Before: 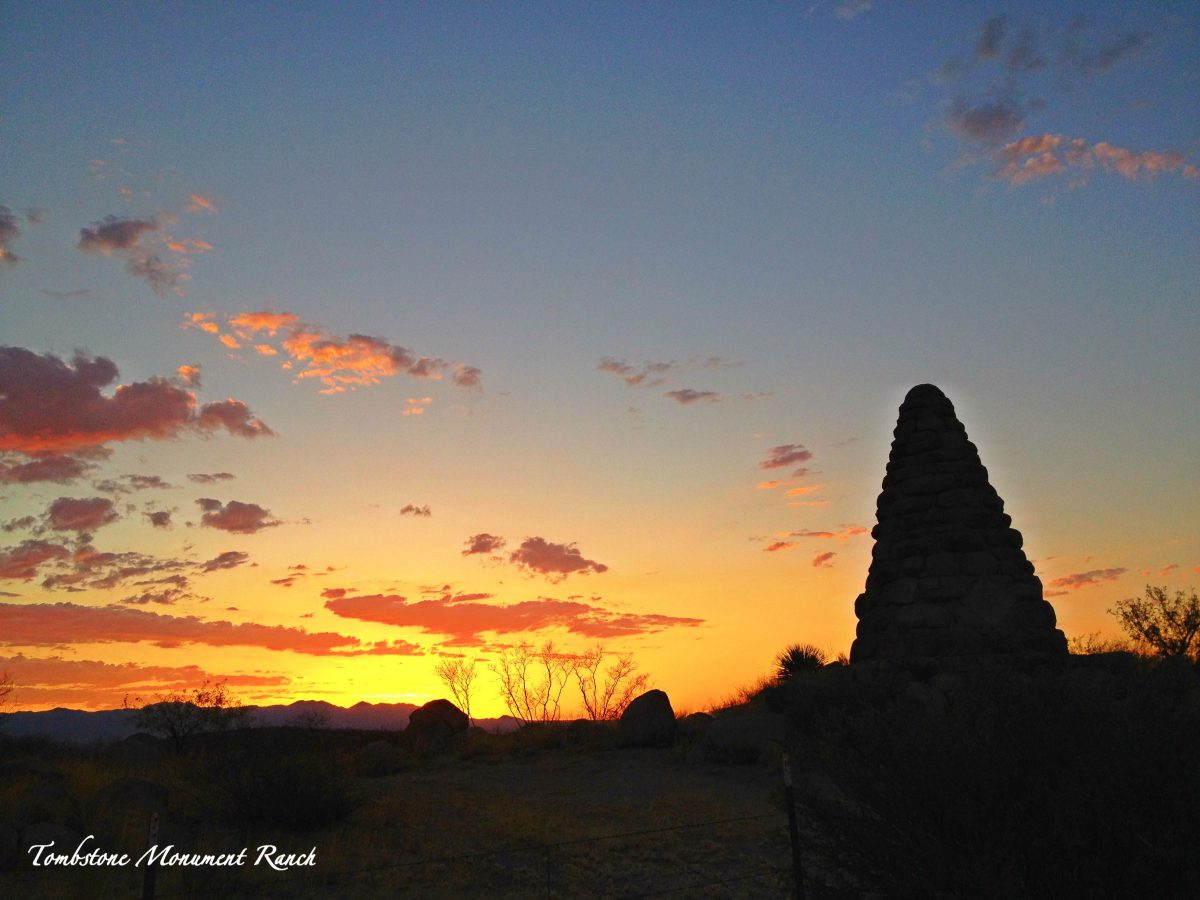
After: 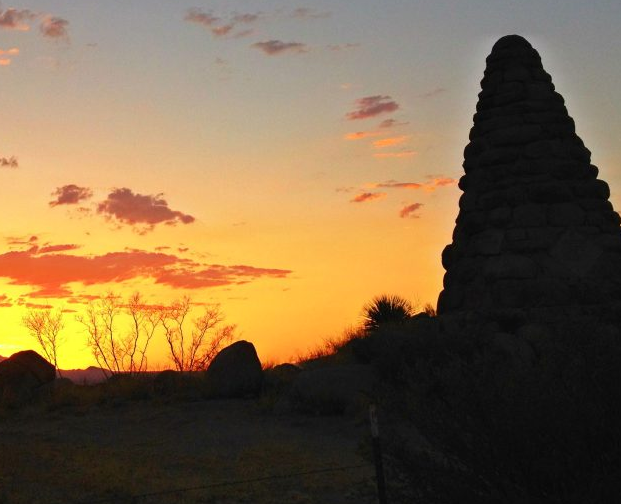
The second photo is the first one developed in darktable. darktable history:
tone equalizer: on, module defaults
crop: left 34.479%, top 38.822%, right 13.718%, bottom 5.172%
